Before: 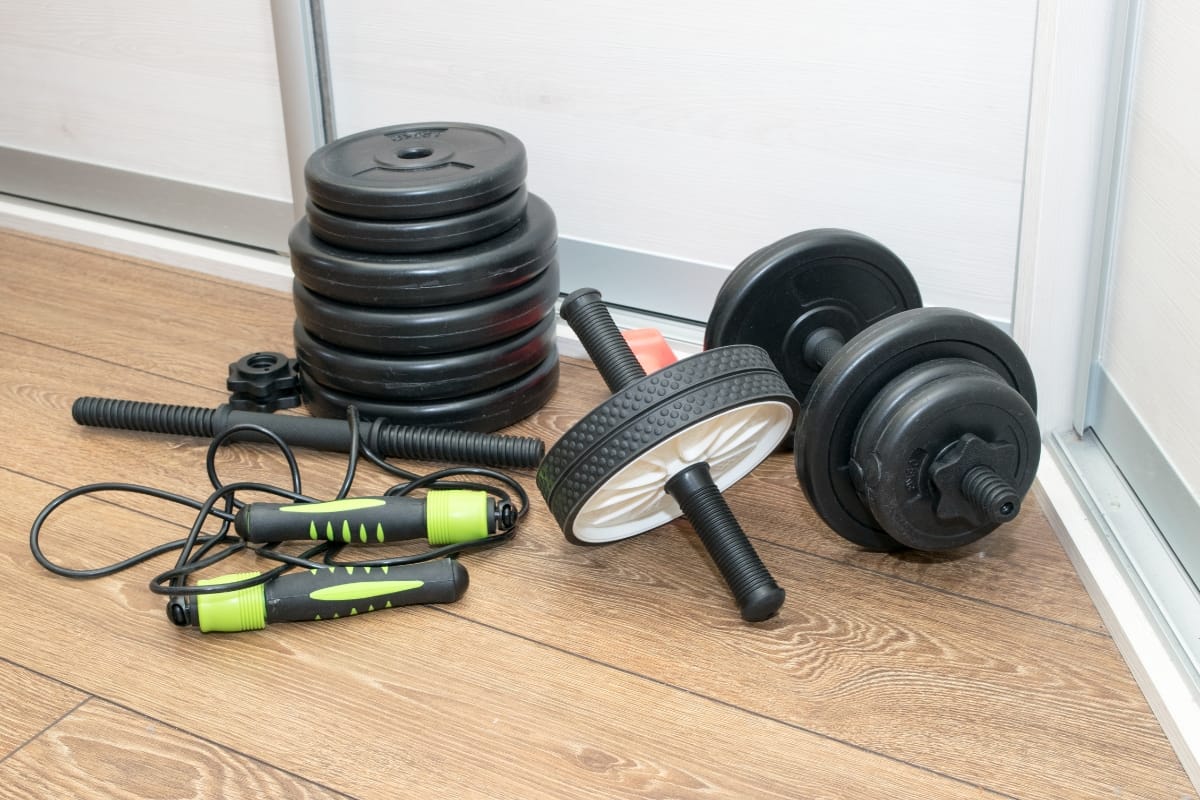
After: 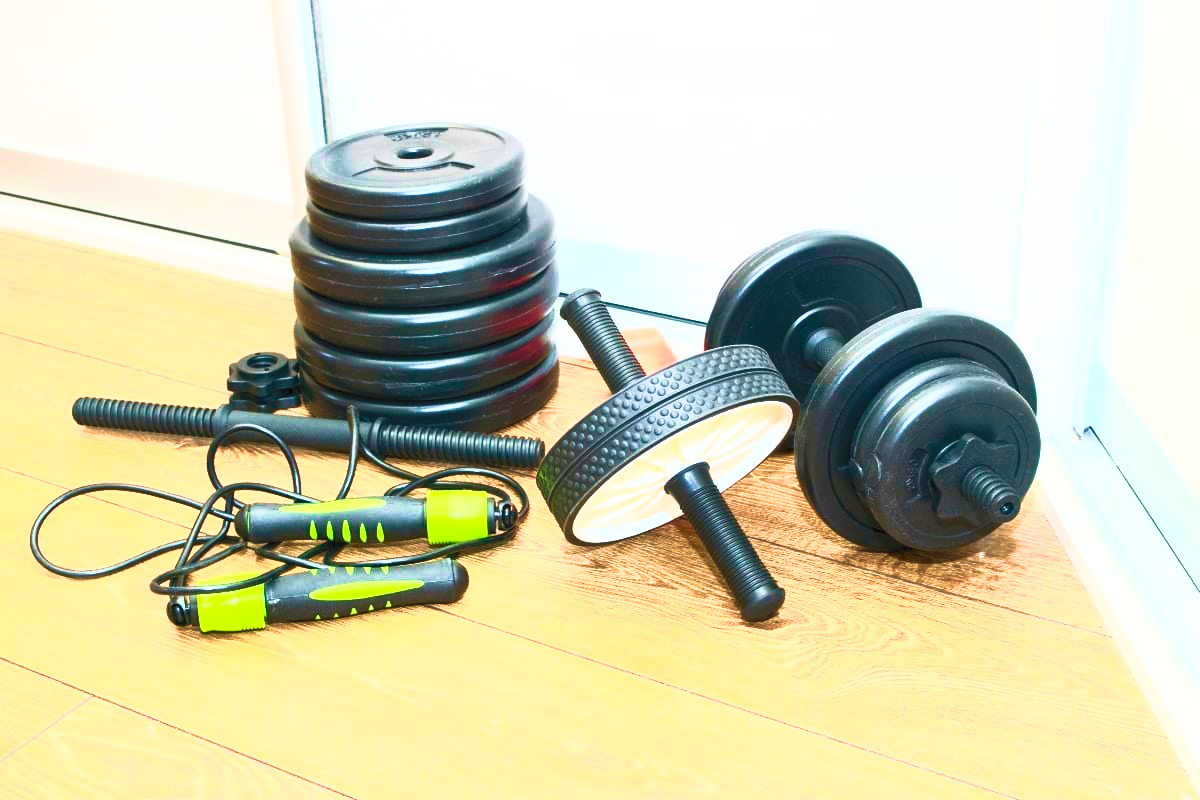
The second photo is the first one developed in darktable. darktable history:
velvia: strength 74.72%
contrast brightness saturation: contrast 0.989, brightness 0.996, saturation 0.993
